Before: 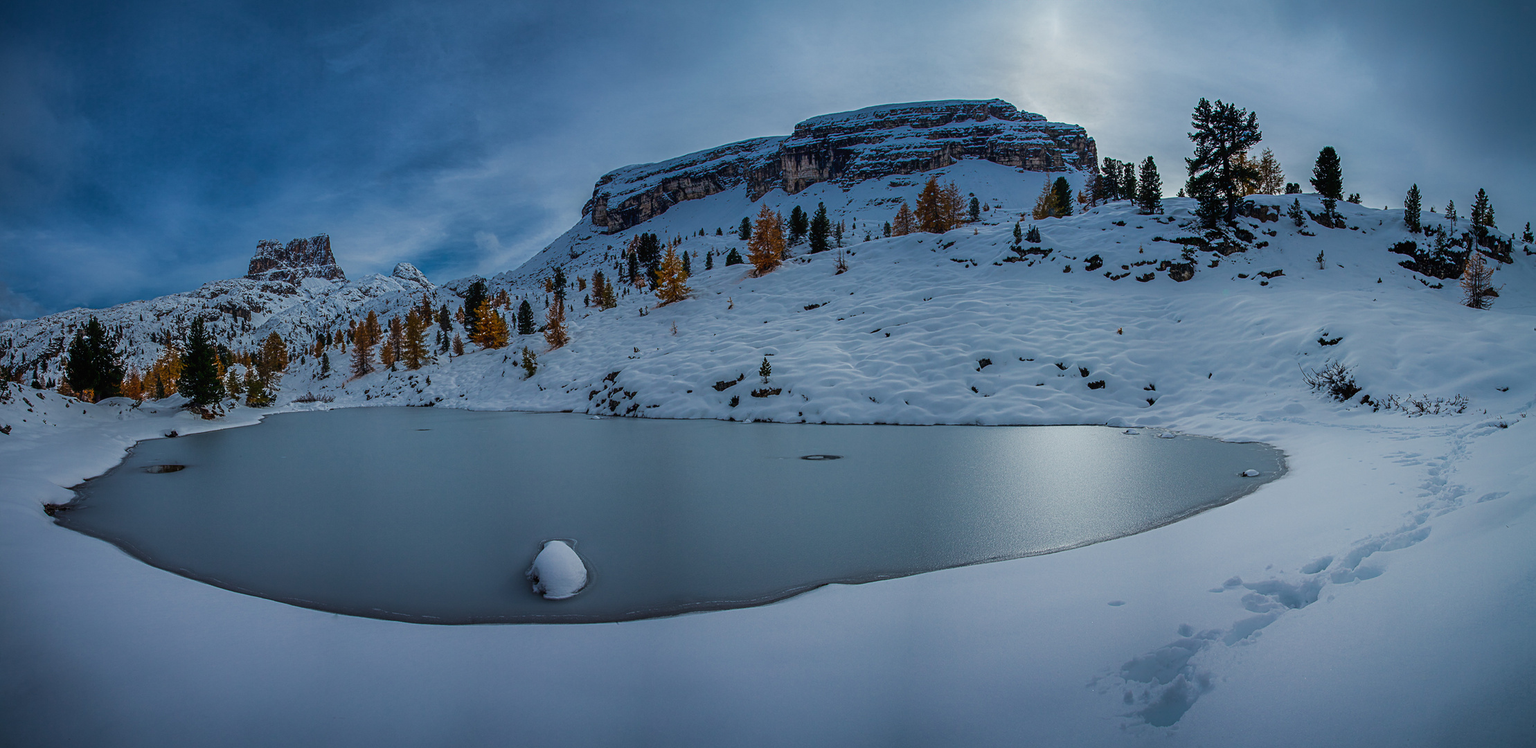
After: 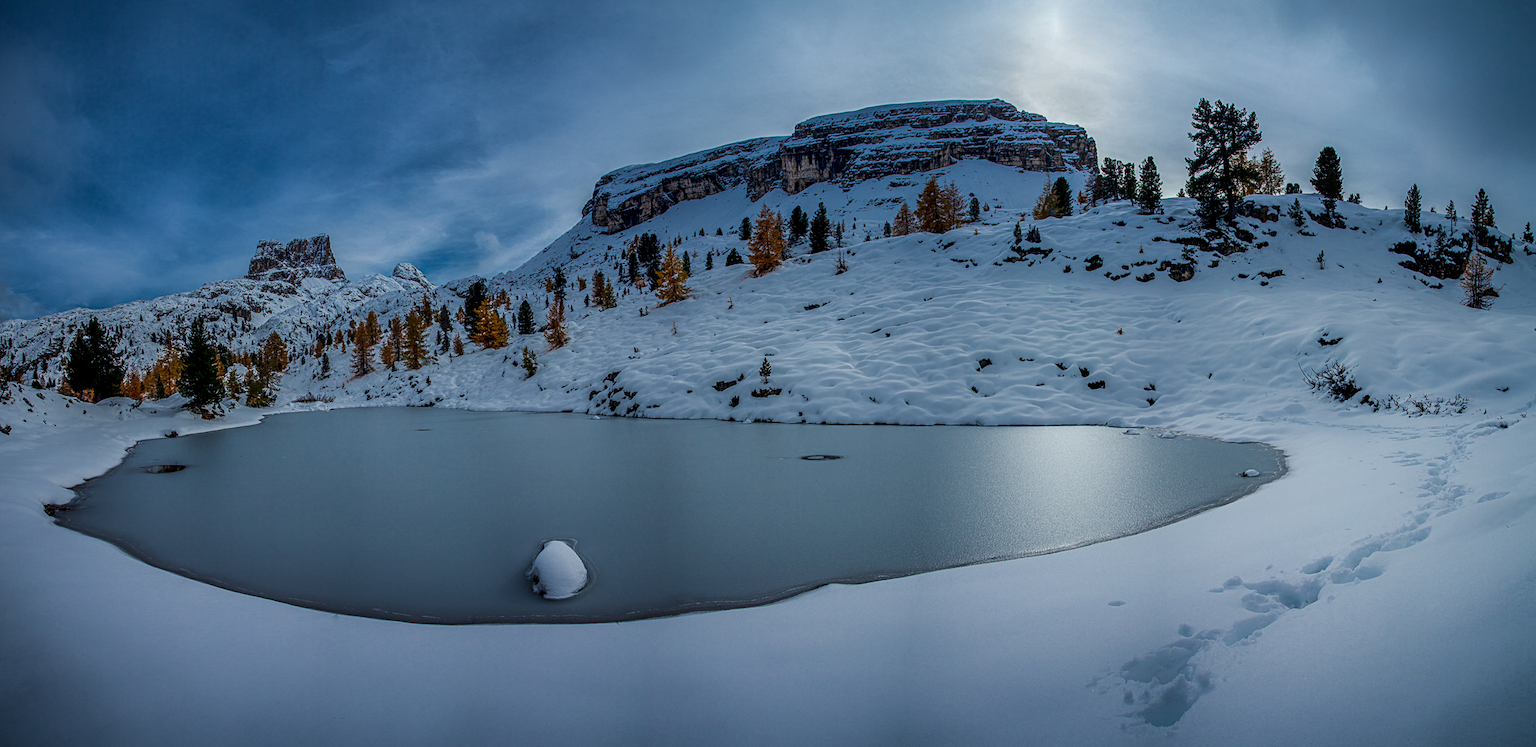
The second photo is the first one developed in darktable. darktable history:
shadows and highlights: shadows -1.23, highlights 40.72
local contrast: on, module defaults
